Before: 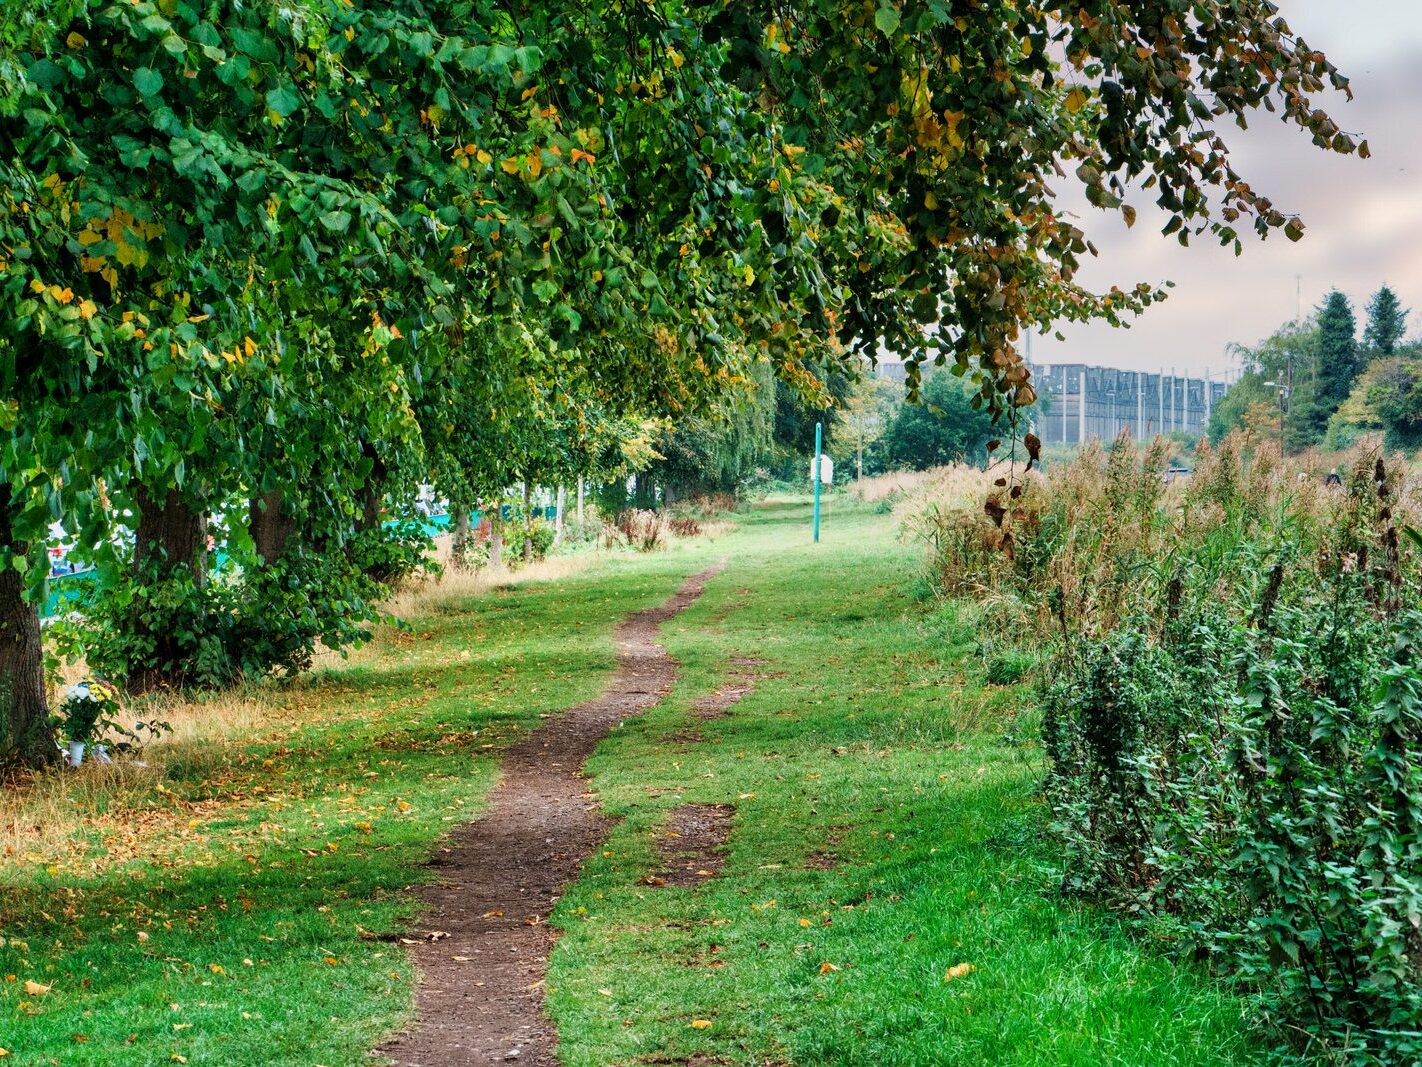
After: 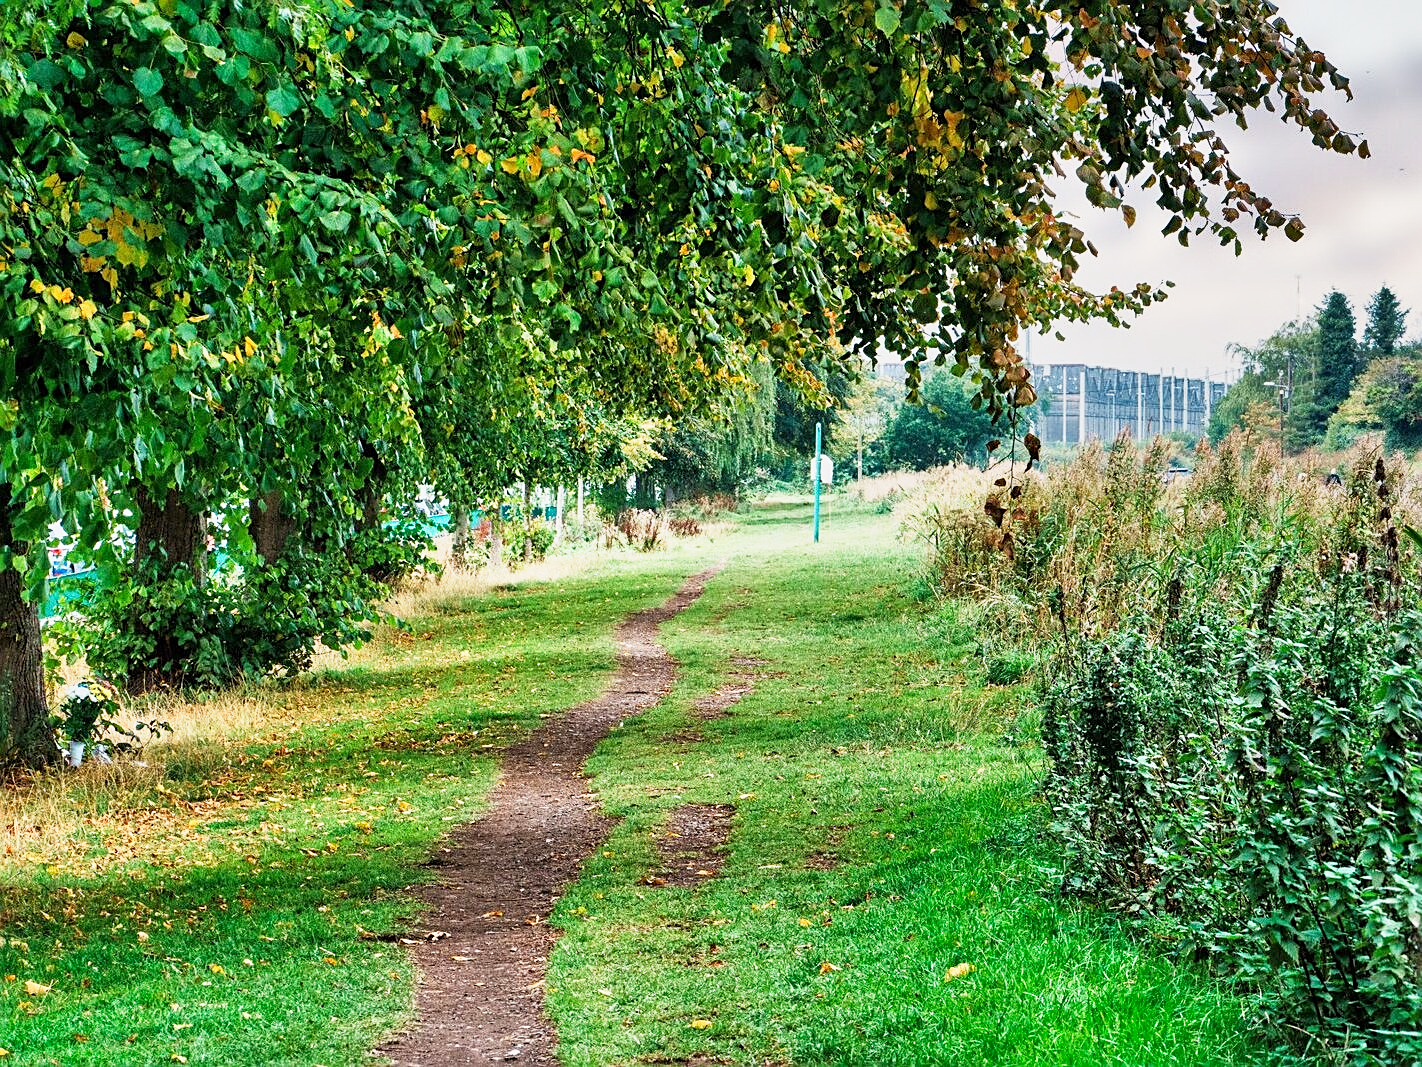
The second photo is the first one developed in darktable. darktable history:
sharpen: on, module defaults
base curve: curves: ch0 [(0, 0) (0.579, 0.807) (1, 1)], preserve colors none
shadows and highlights: shadows 43.52, white point adjustment -1.42, shadows color adjustment 99.14%, highlights color adjustment 0.302%, soften with gaussian
